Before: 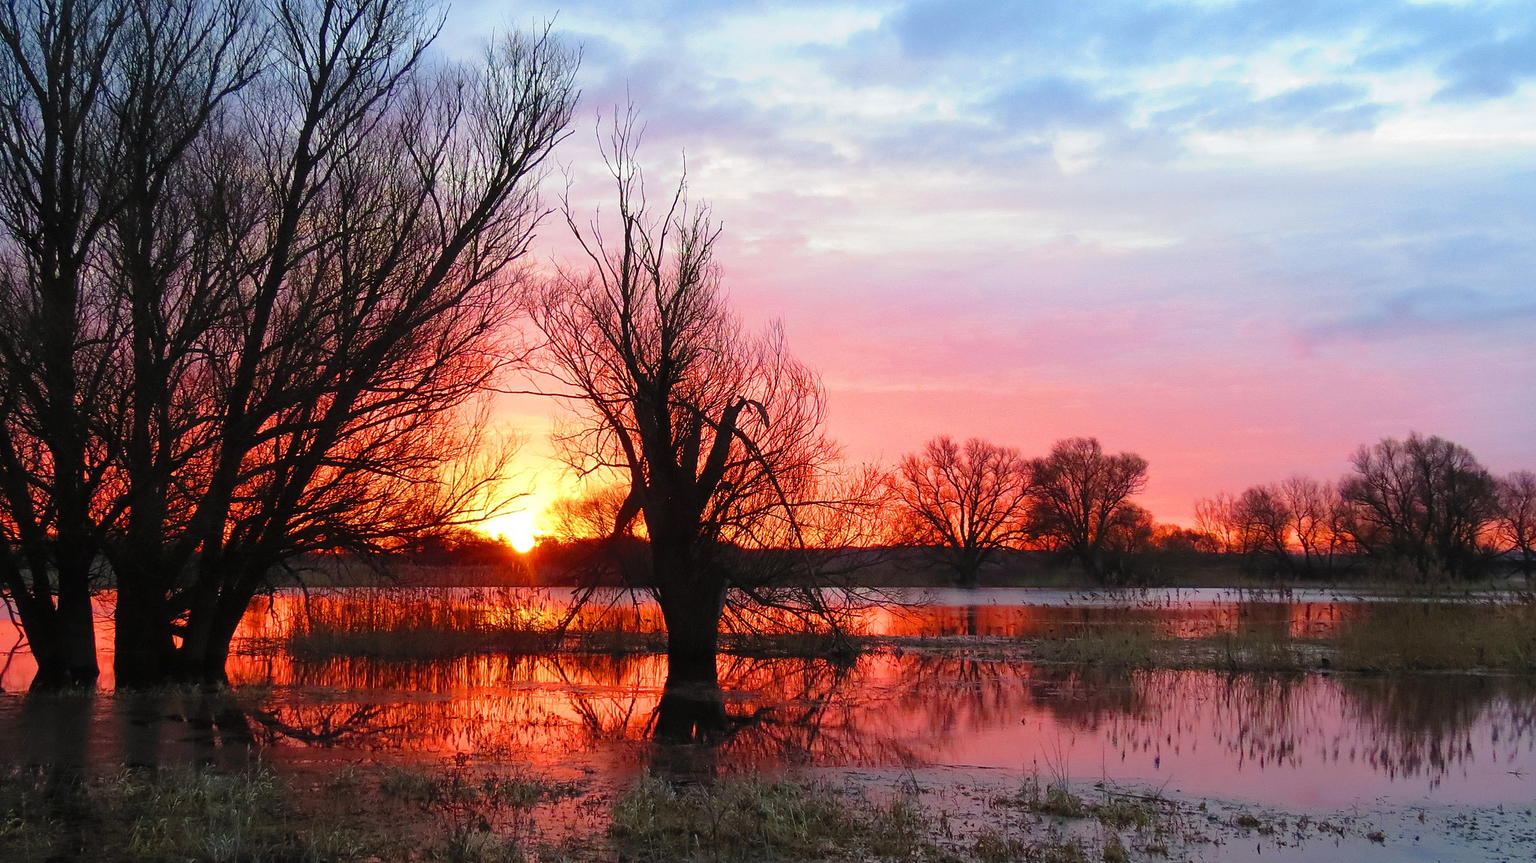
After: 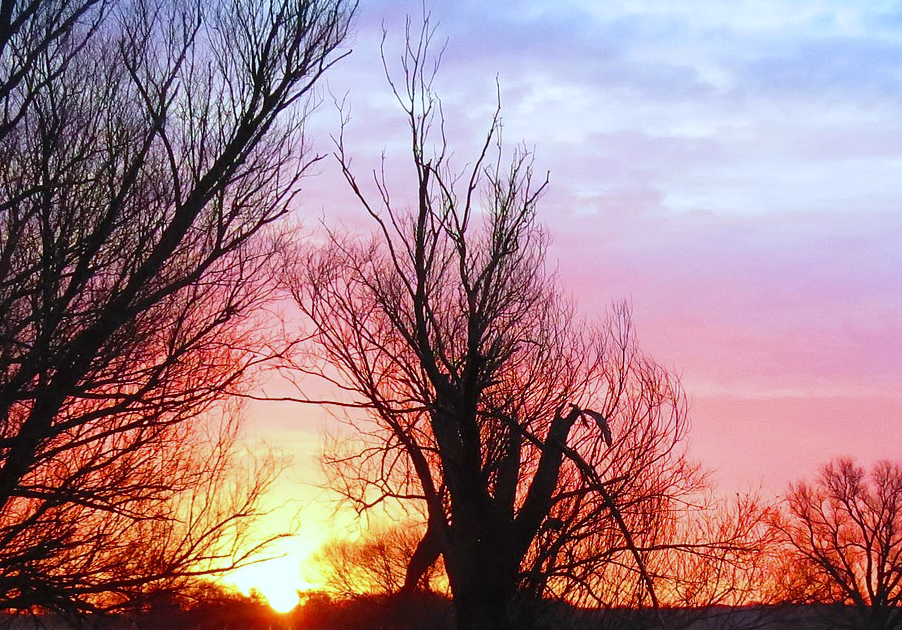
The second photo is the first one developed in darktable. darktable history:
white balance: red 0.931, blue 1.11
crop: left 20.248%, top 10.86%, right 35.675%, bottom 34.321%
